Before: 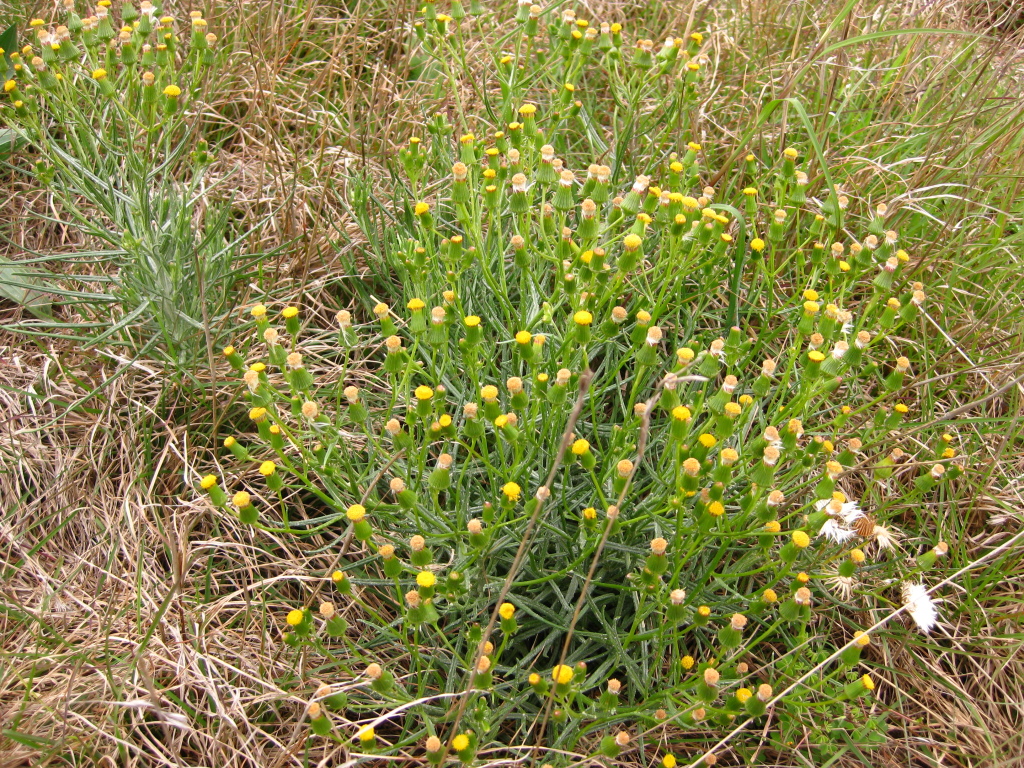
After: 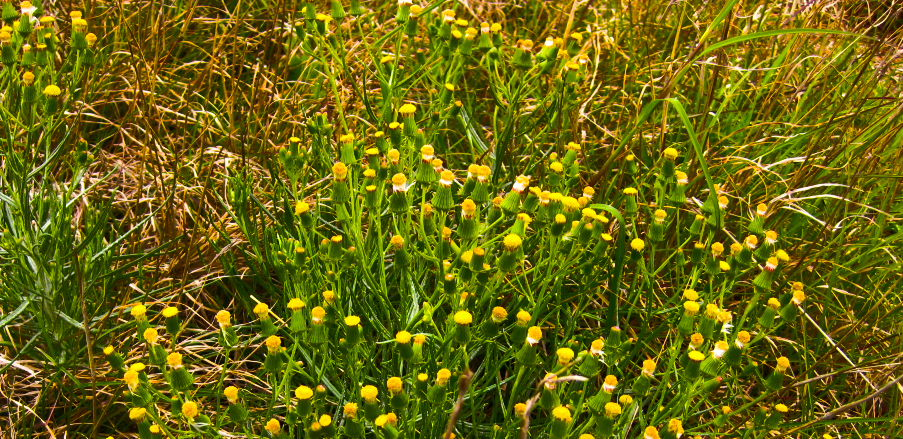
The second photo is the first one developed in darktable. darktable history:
crop and rotate: left 11.812%, bottom 42.776%
color balance rgb: linear chroma grading › global chroma 40.15%, perceptual saturation grading › global saturation 60.58%, perceptual saturation grading › highlights 20.44%, perceptual saturation grading › shadows -50.36%, perceptual brilliance grading › highlights 2.19%, perceptual brilliance grading › mid-tones -50.36%, perceptual brilliance grading › shadows -50.36%
